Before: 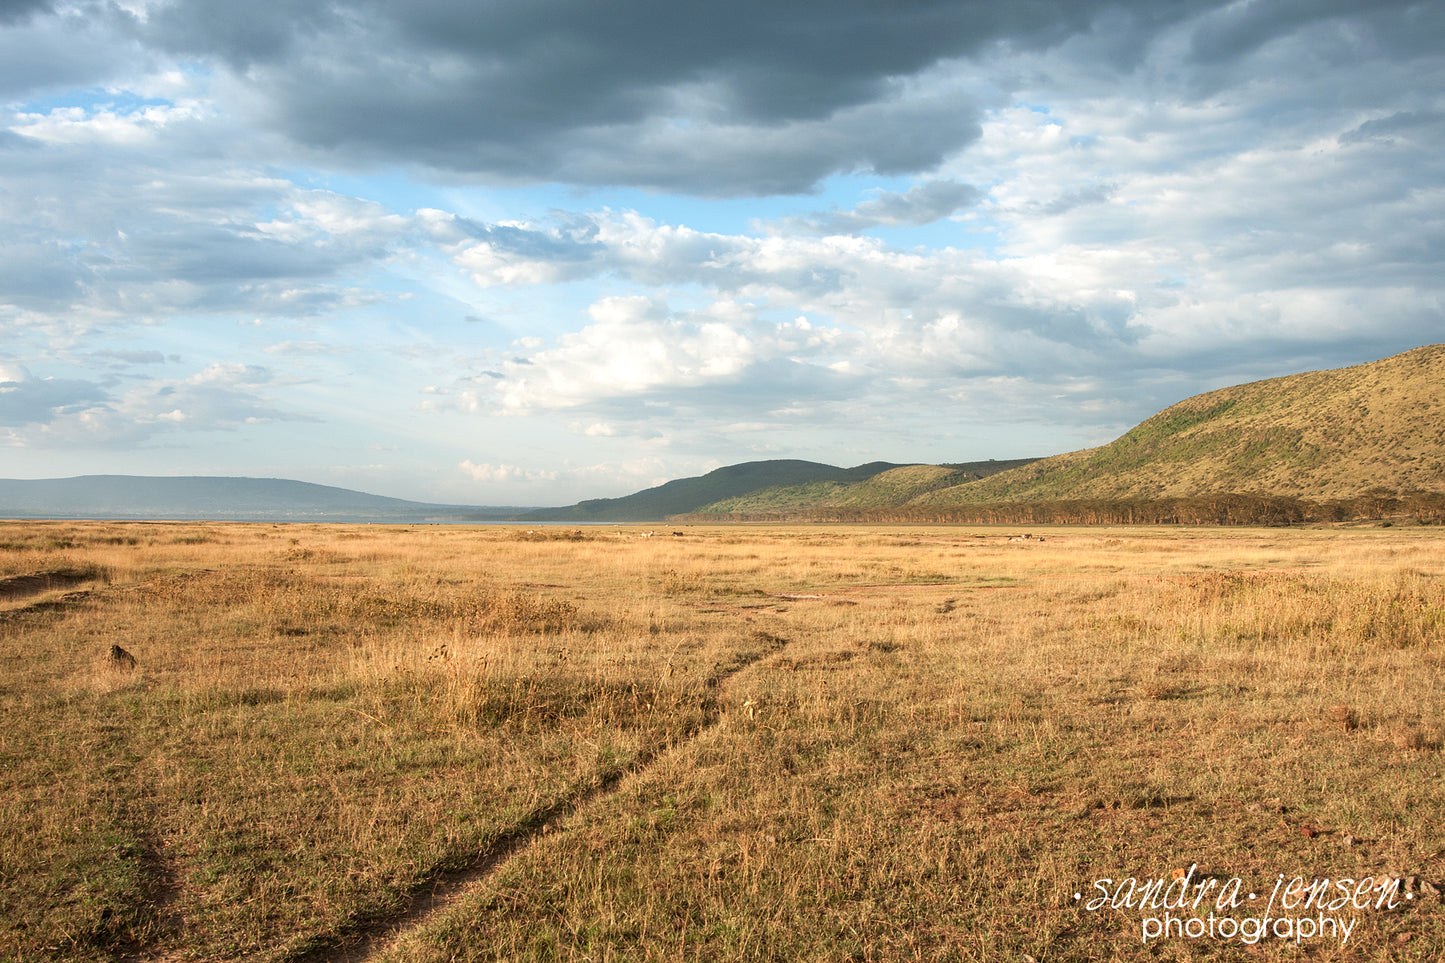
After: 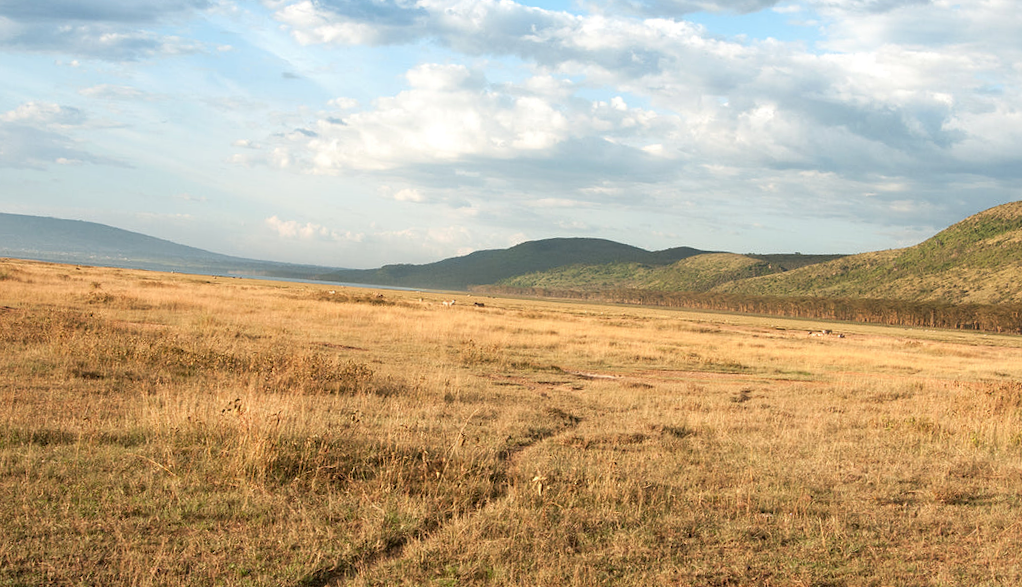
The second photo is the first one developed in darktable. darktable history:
crop and rotate: angle -4.08°, left 9.724%, top 20.716%, right 12.145%, bottom 11.896%
